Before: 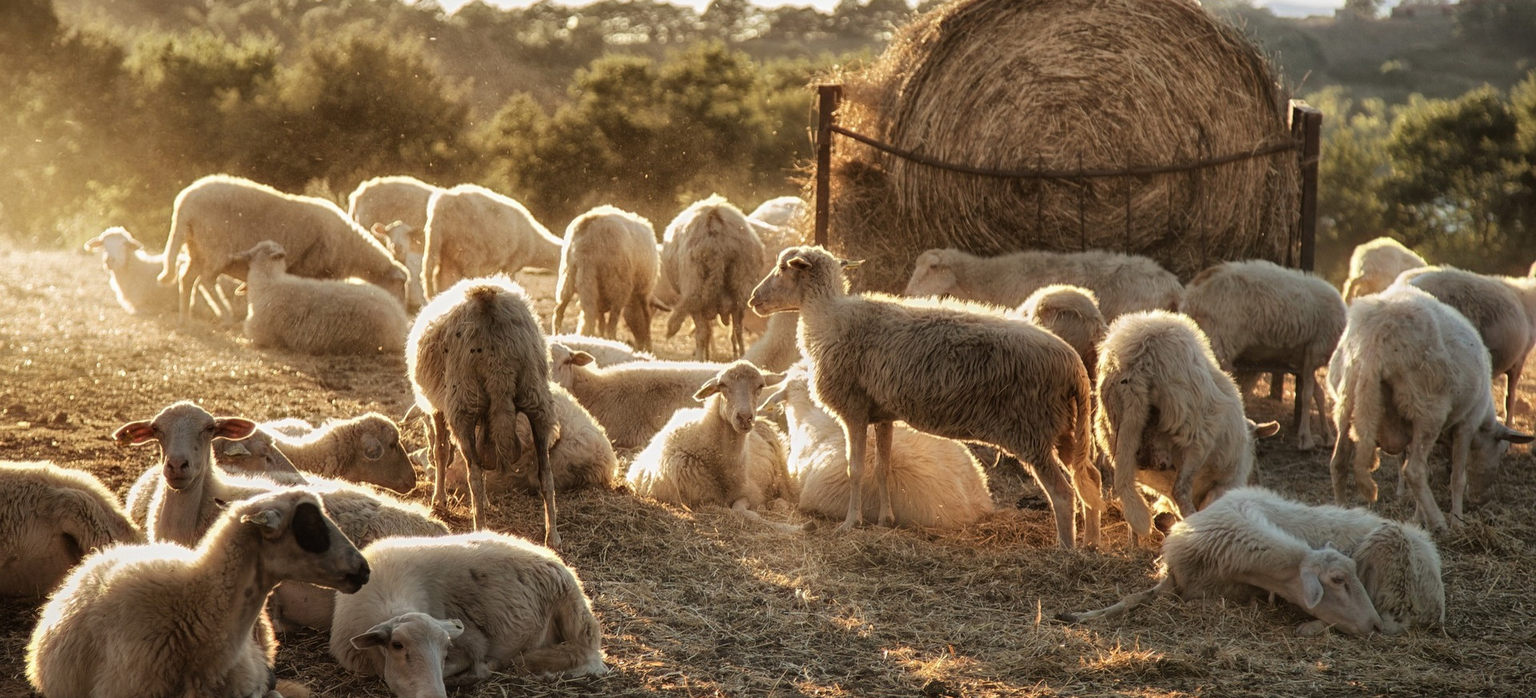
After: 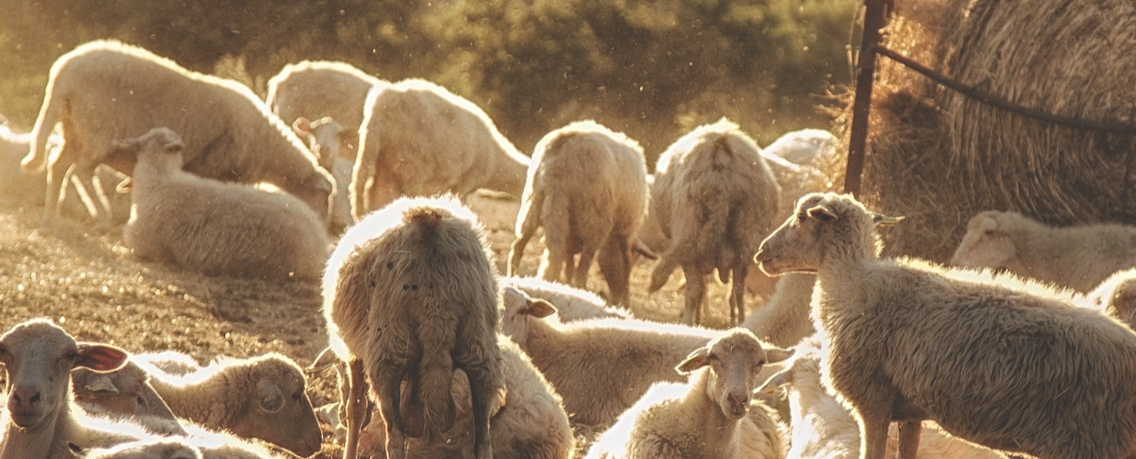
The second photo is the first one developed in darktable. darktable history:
tone equalizer: on, module defaults
crop and rotate: angle -4.99°, left 2.122%, top 6.945%, right 27.566%, bottom 30.519%
exposure: black level correction -0.028, compensate highlight preservation false
haze removal: compatibility mode true, adaptive false
